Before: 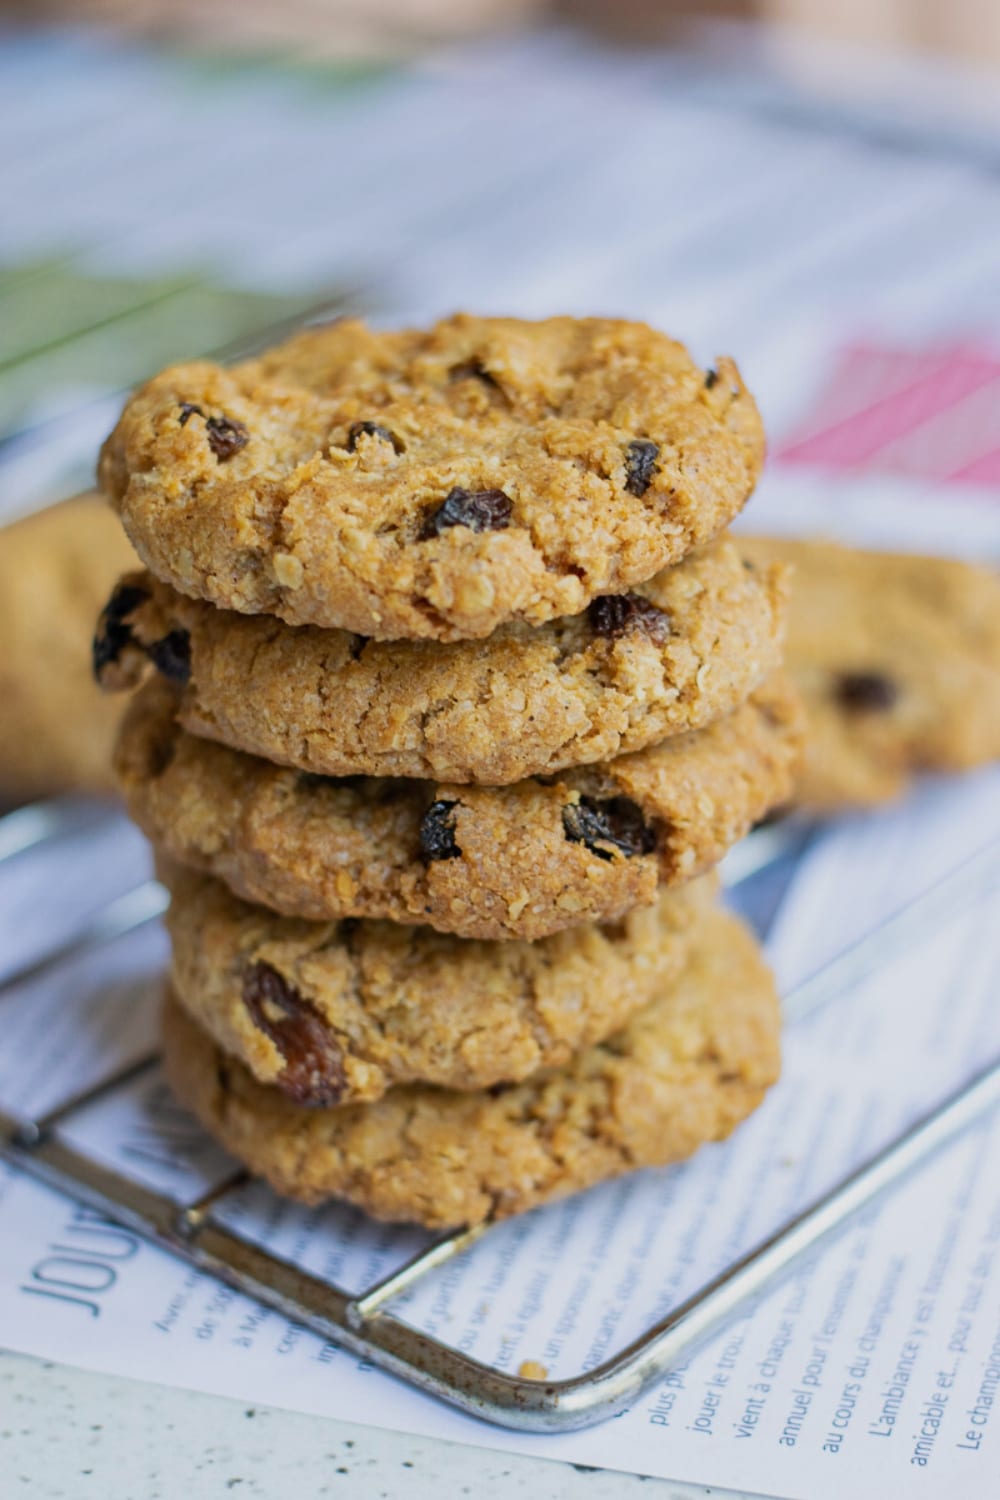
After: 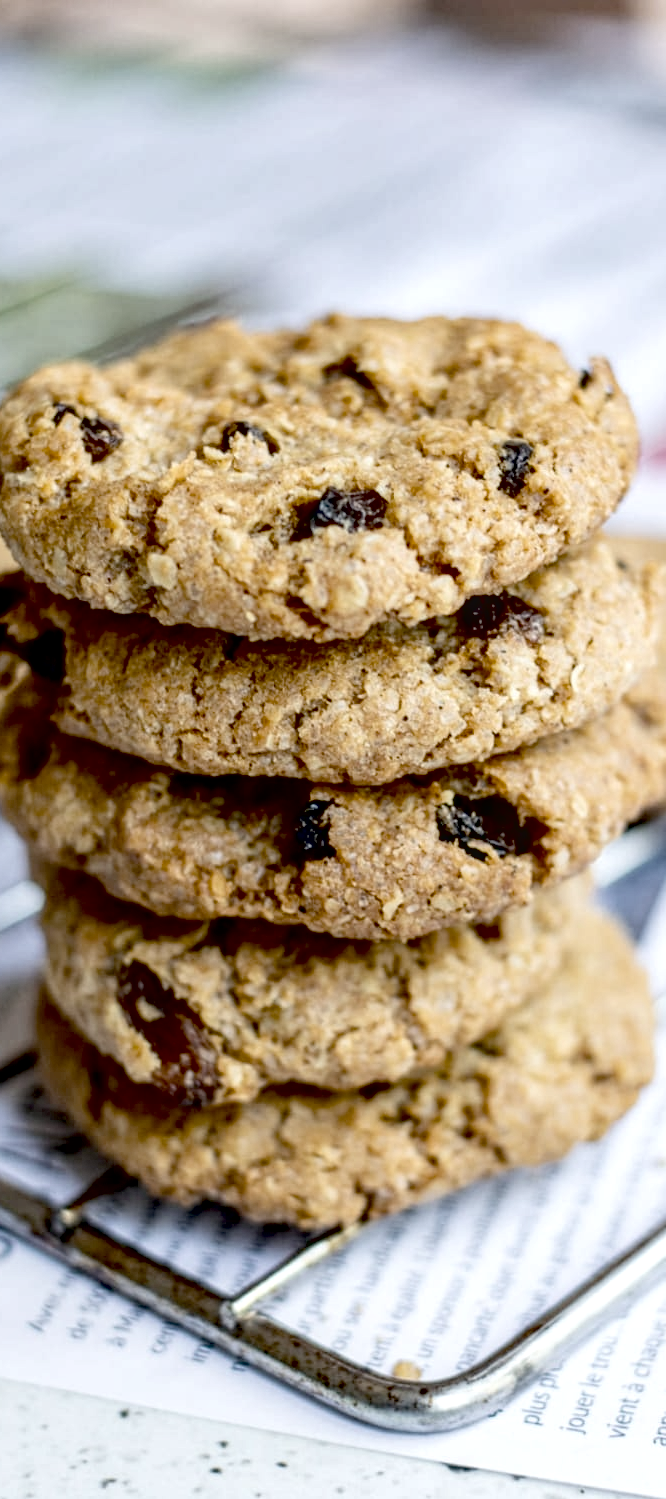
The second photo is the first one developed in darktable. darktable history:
exposure: black level correction 0.04, exposure 0.5 EV, compensate highlight preservation false
local contrast: on, module defaults
contrast brightness saturation: contrast 0.1, saturation -0.36
crop and rotate: left 12.648%, right 20.685%
color correction: saturation 0.85
